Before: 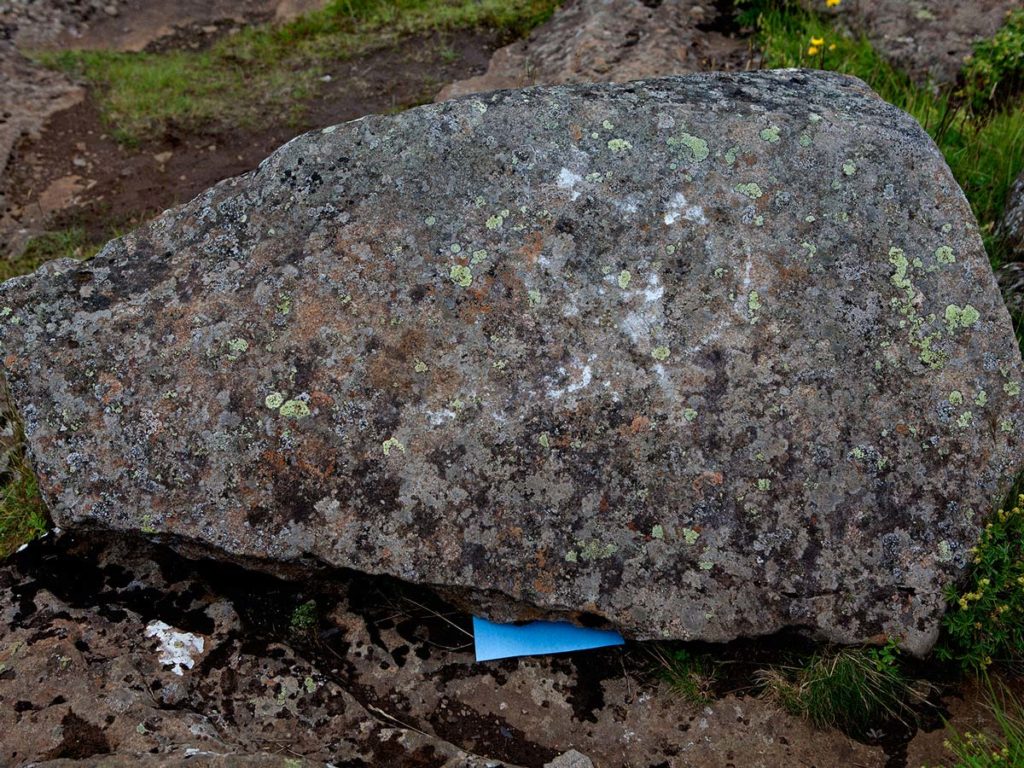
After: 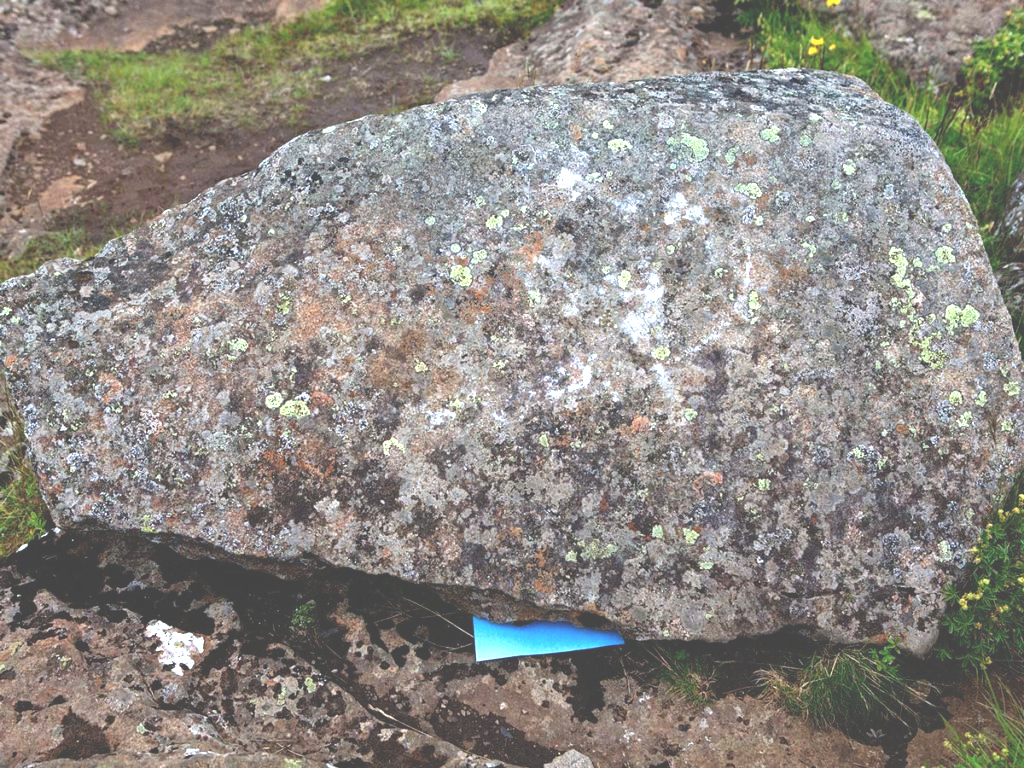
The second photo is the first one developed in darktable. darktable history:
exposure: black level correction -0.023, exposure 1.394 EV, compensate highlight preservation false
